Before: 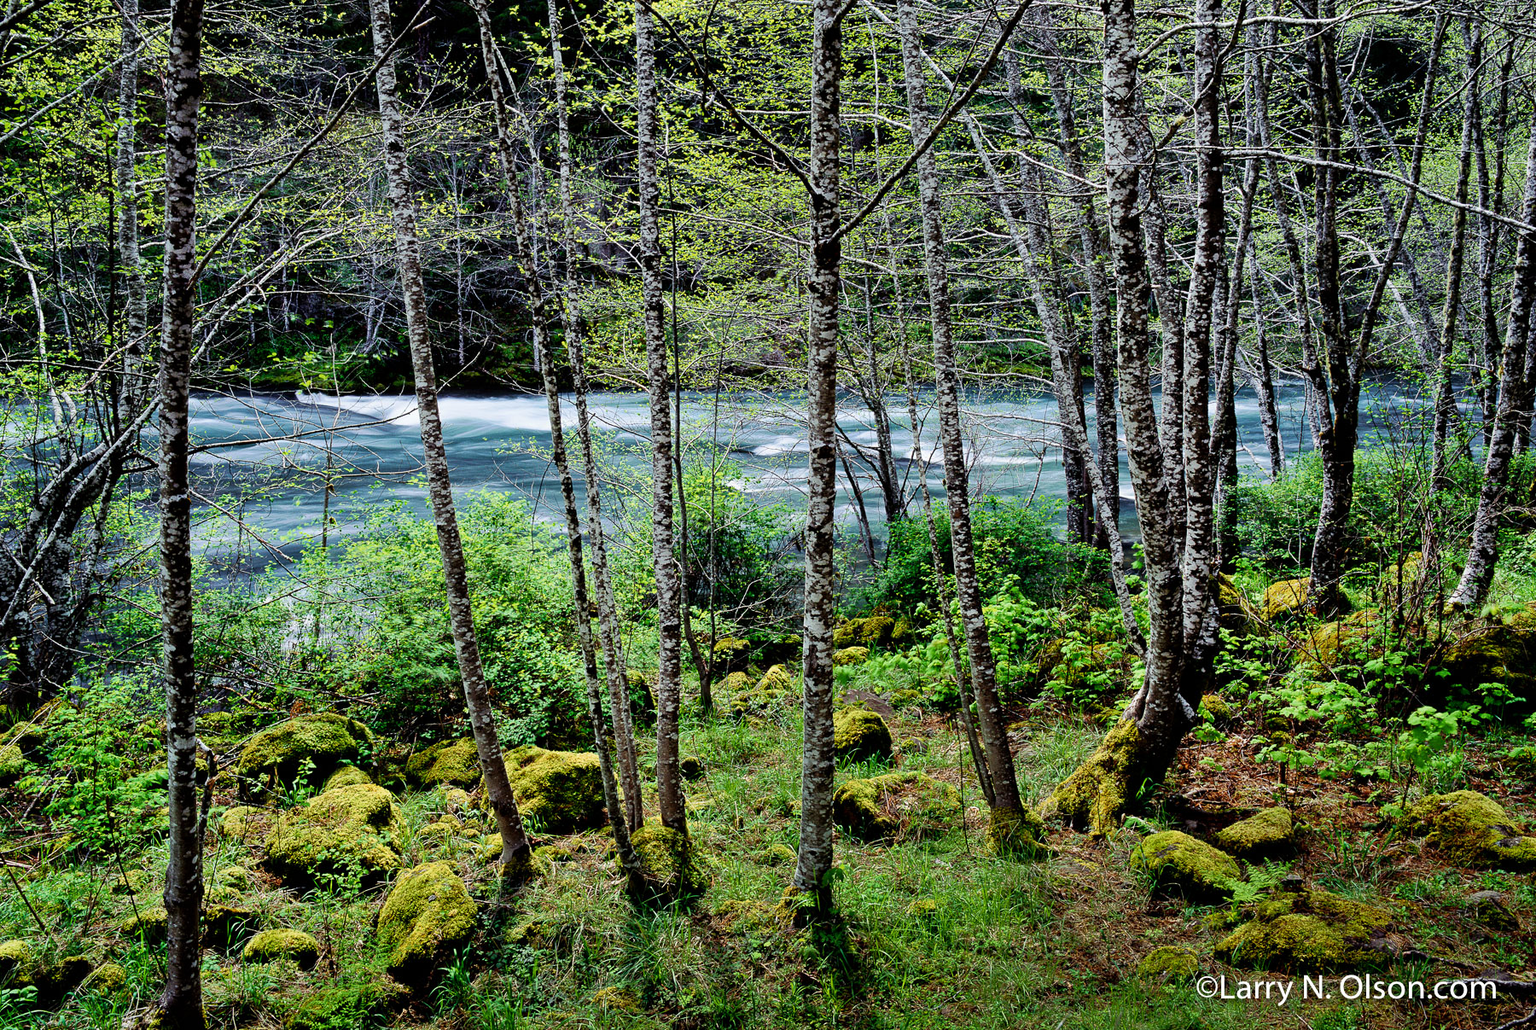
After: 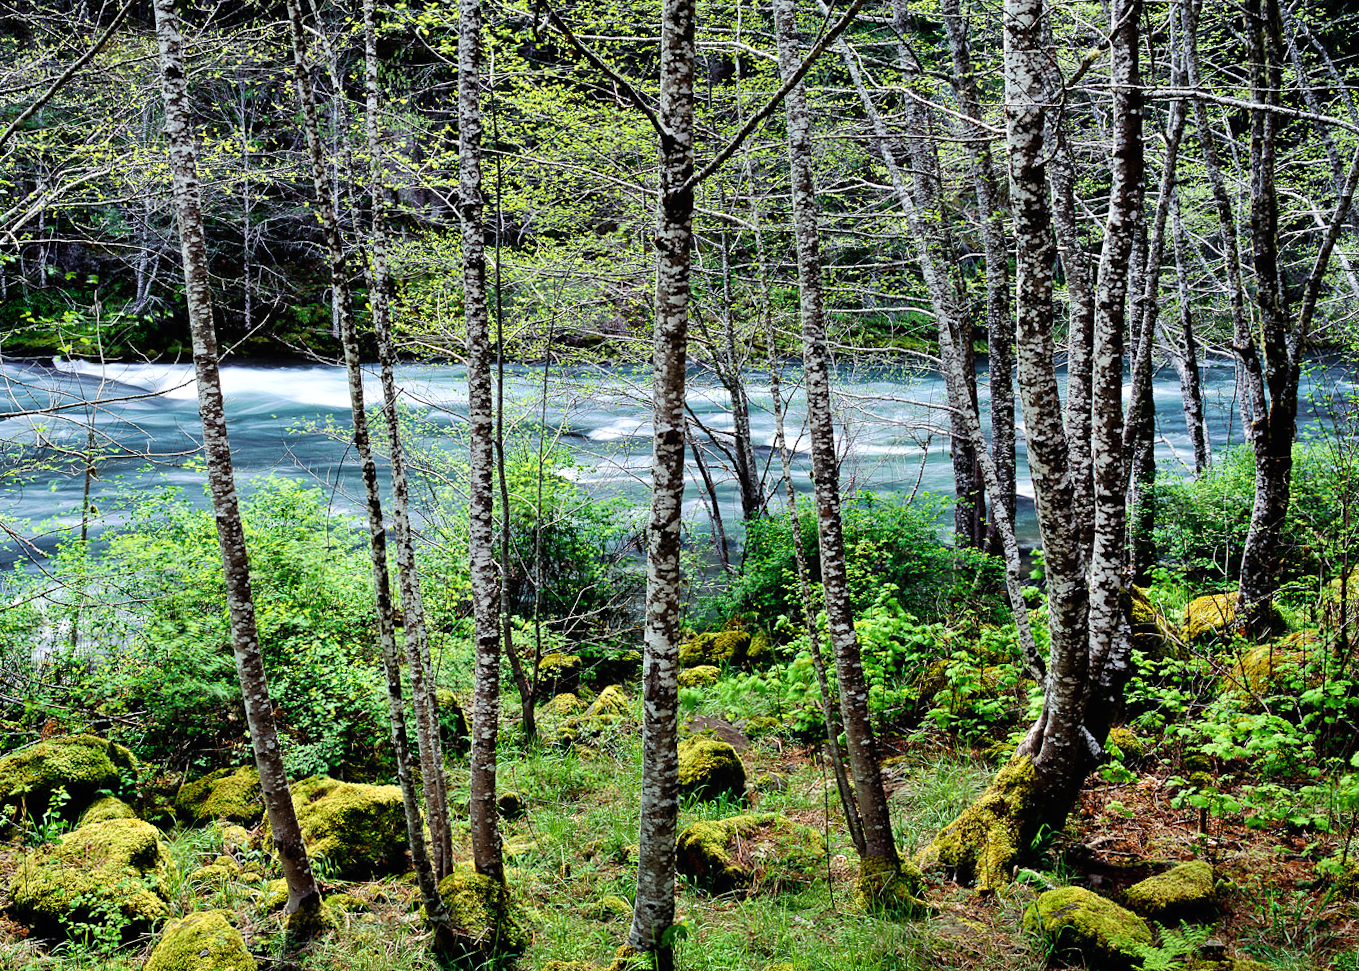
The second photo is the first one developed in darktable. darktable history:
rotate and perspective: rotation 0.8°, automatic cropping off
local contrast: mode bilateral grid, contrast 100, coarseness 100, detail 91%, midtone range 0.2
exposure: exposure 0.3 EV, compensate highlight preservation false
crop: left 16.768%, top 8.653%, right 8.362%, bottom 12.485%
rgb levels: preserve colors max RGB
